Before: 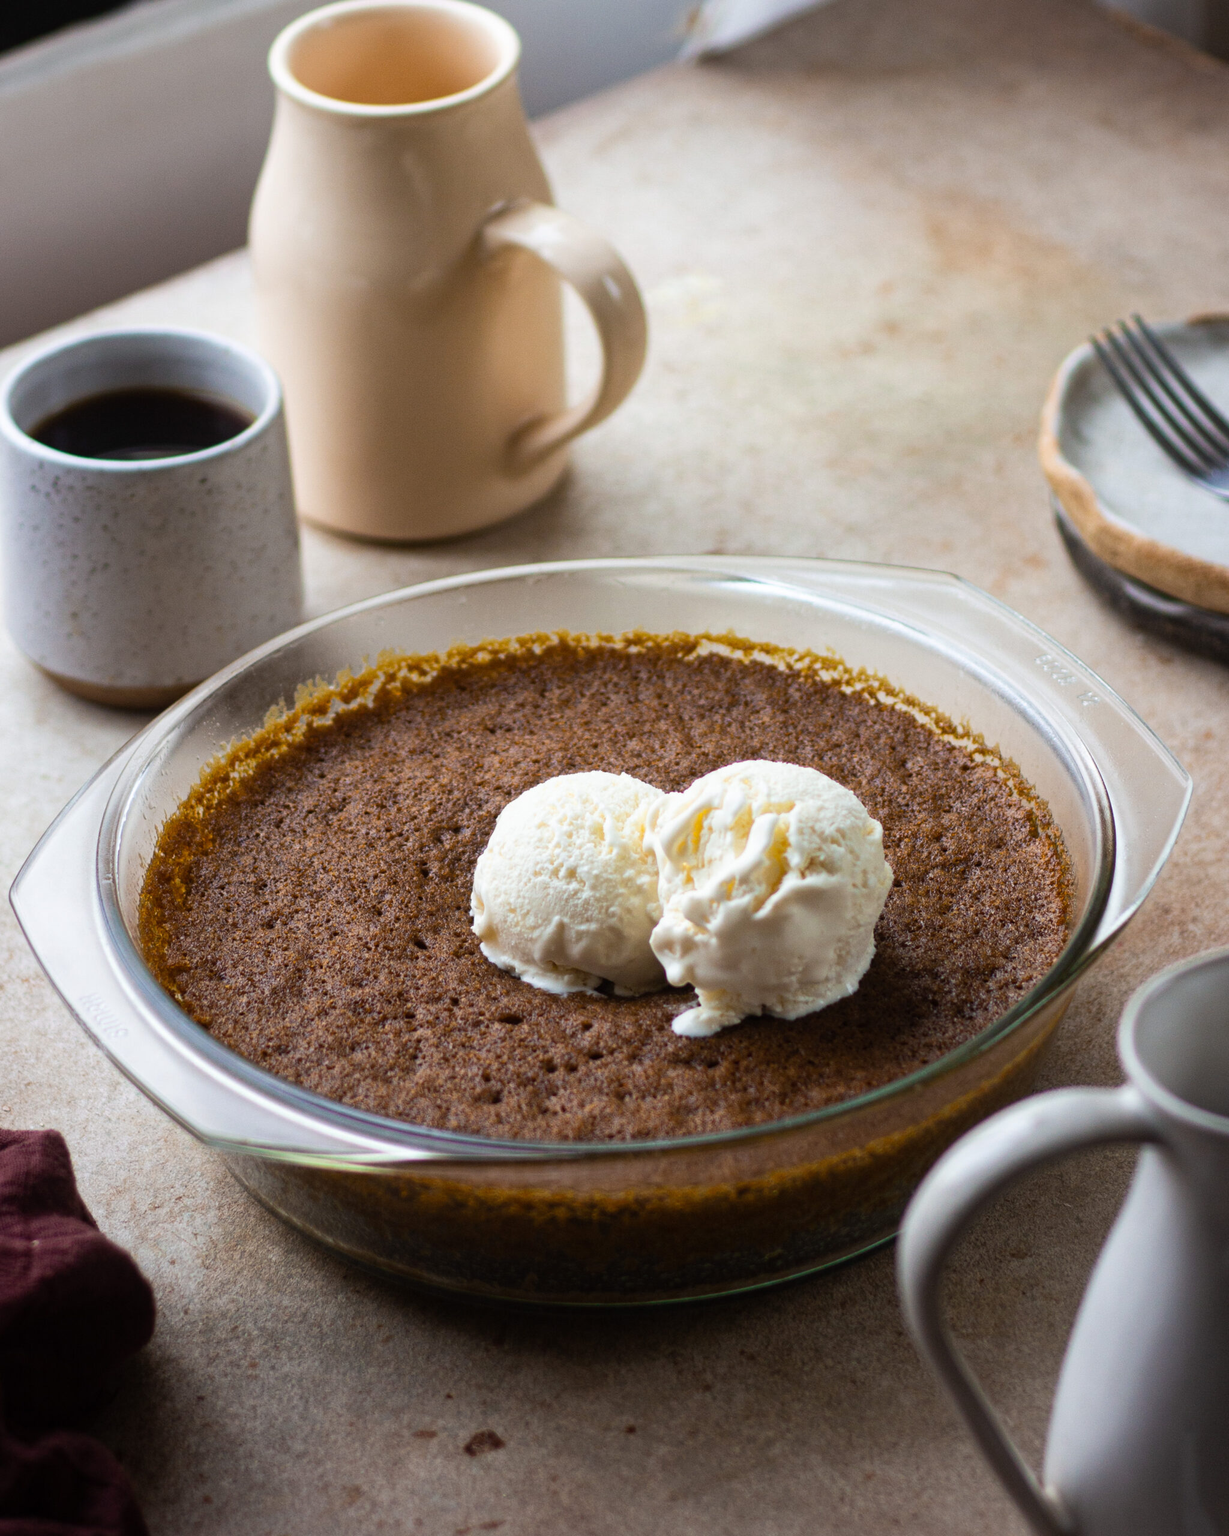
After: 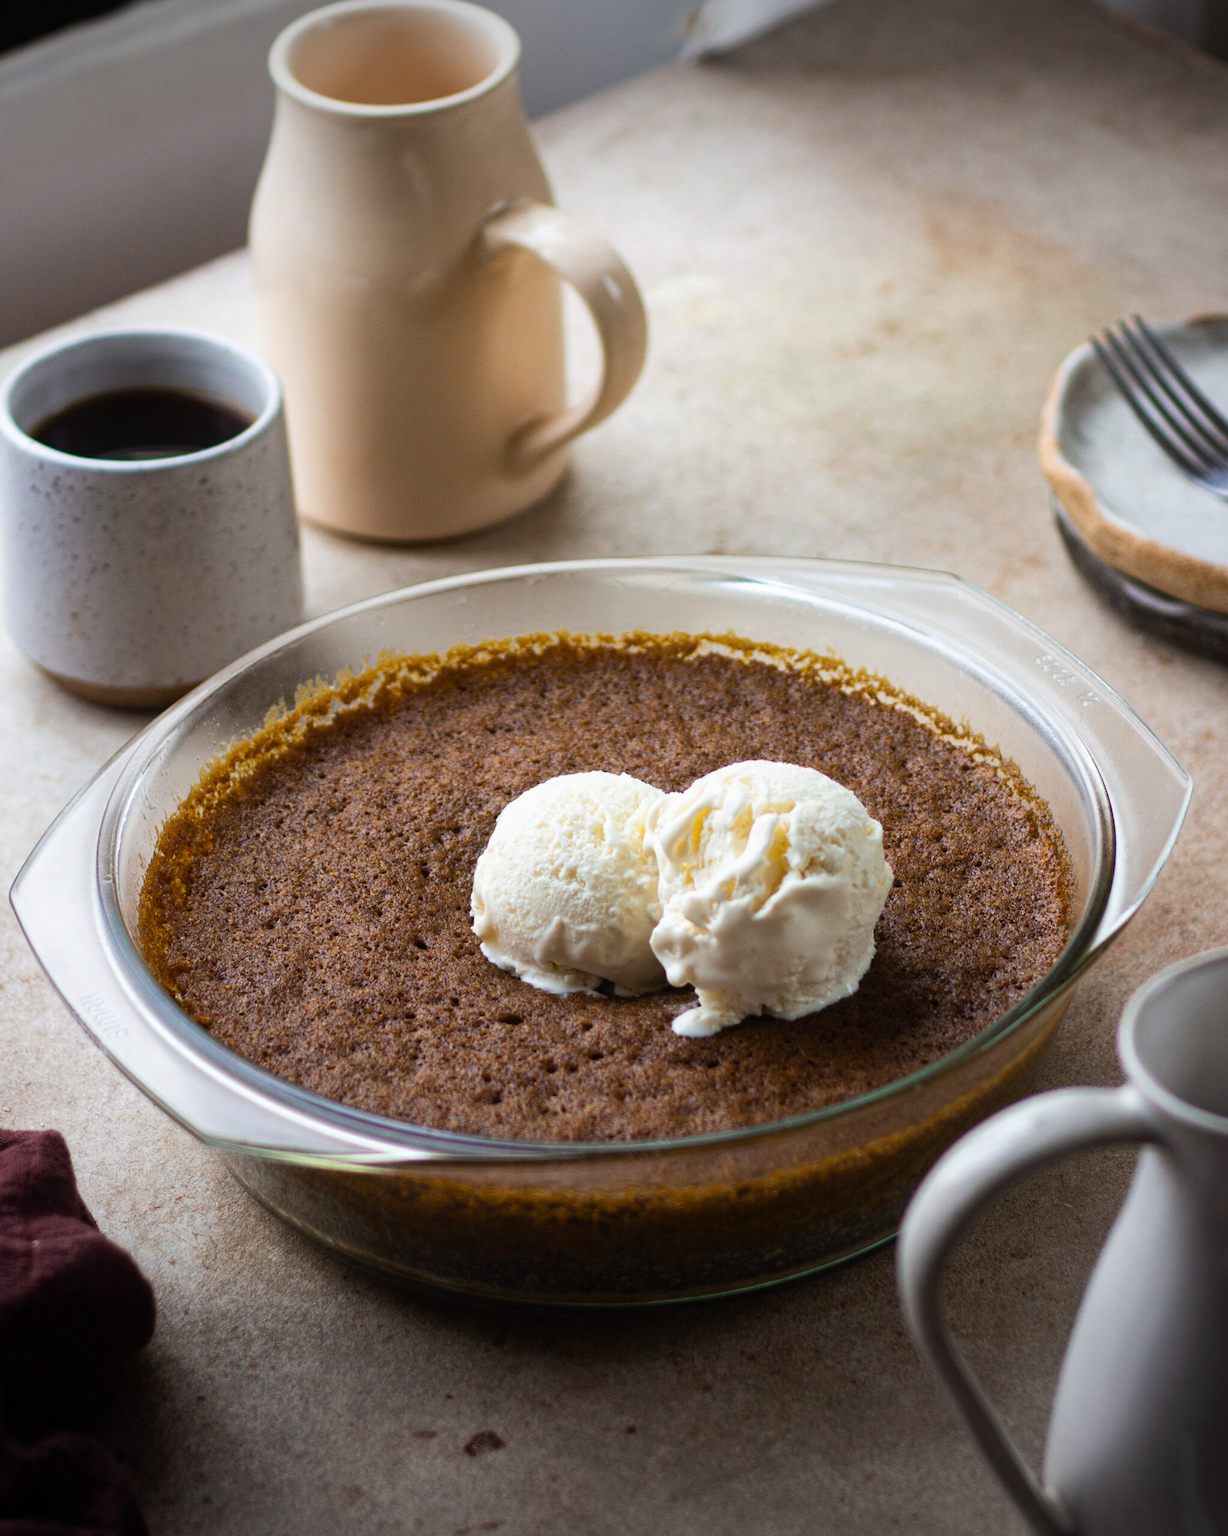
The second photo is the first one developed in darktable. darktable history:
vignetting: fall-off start 100.03%, brightness -0.408, saturation -0.297, width/height ratio 1.319
